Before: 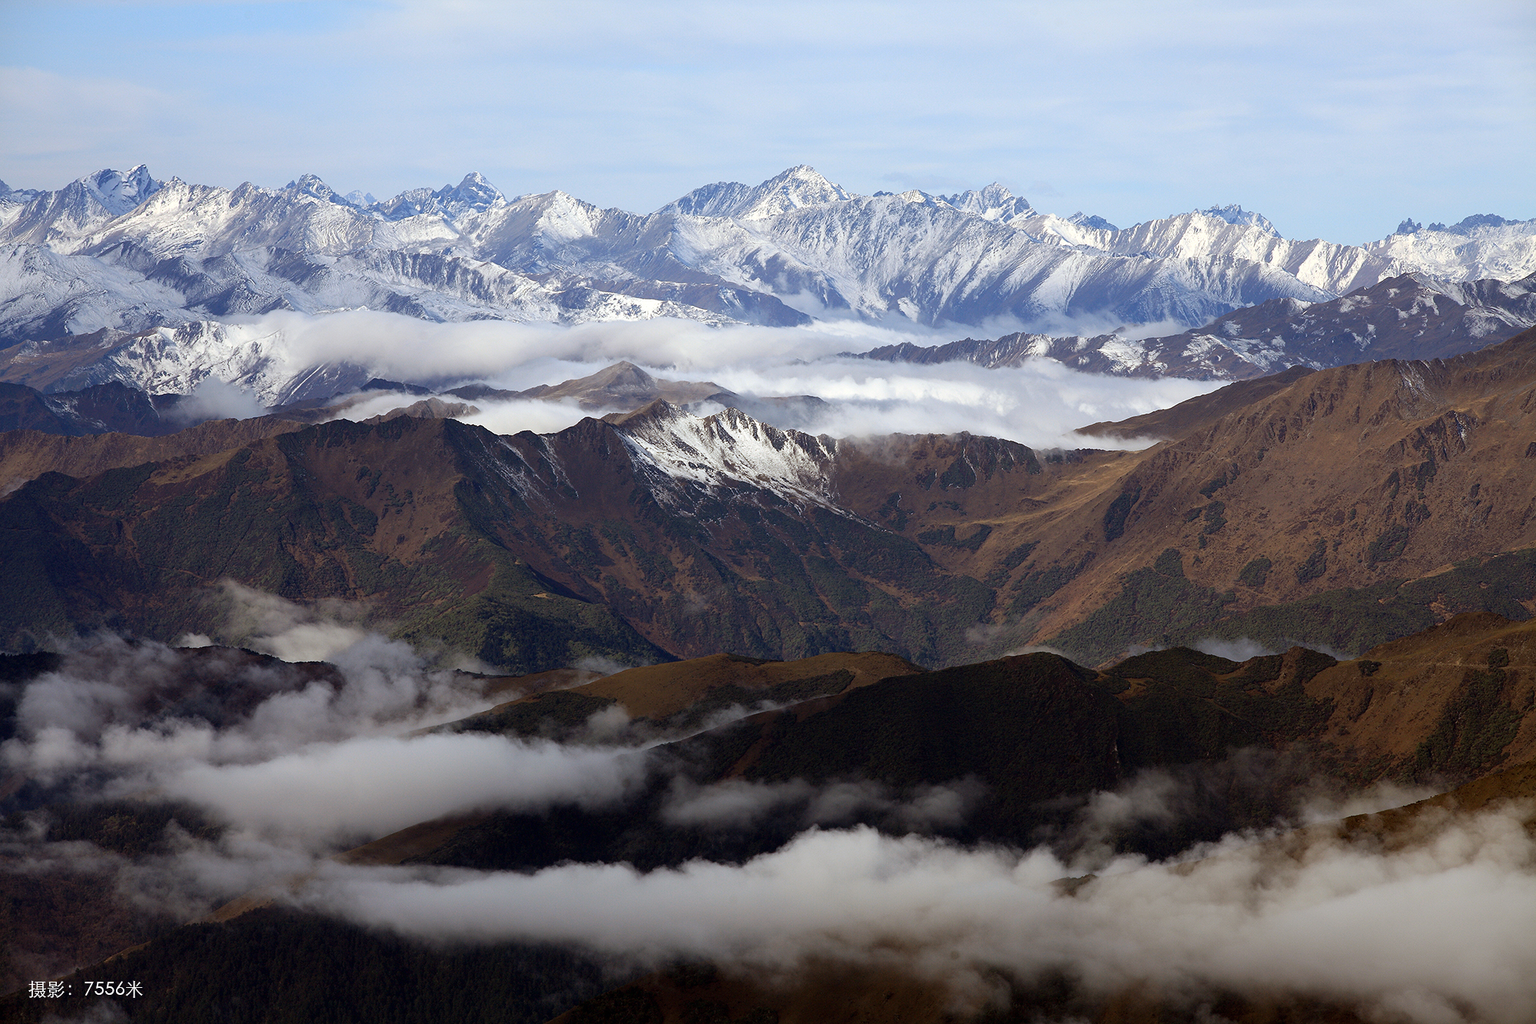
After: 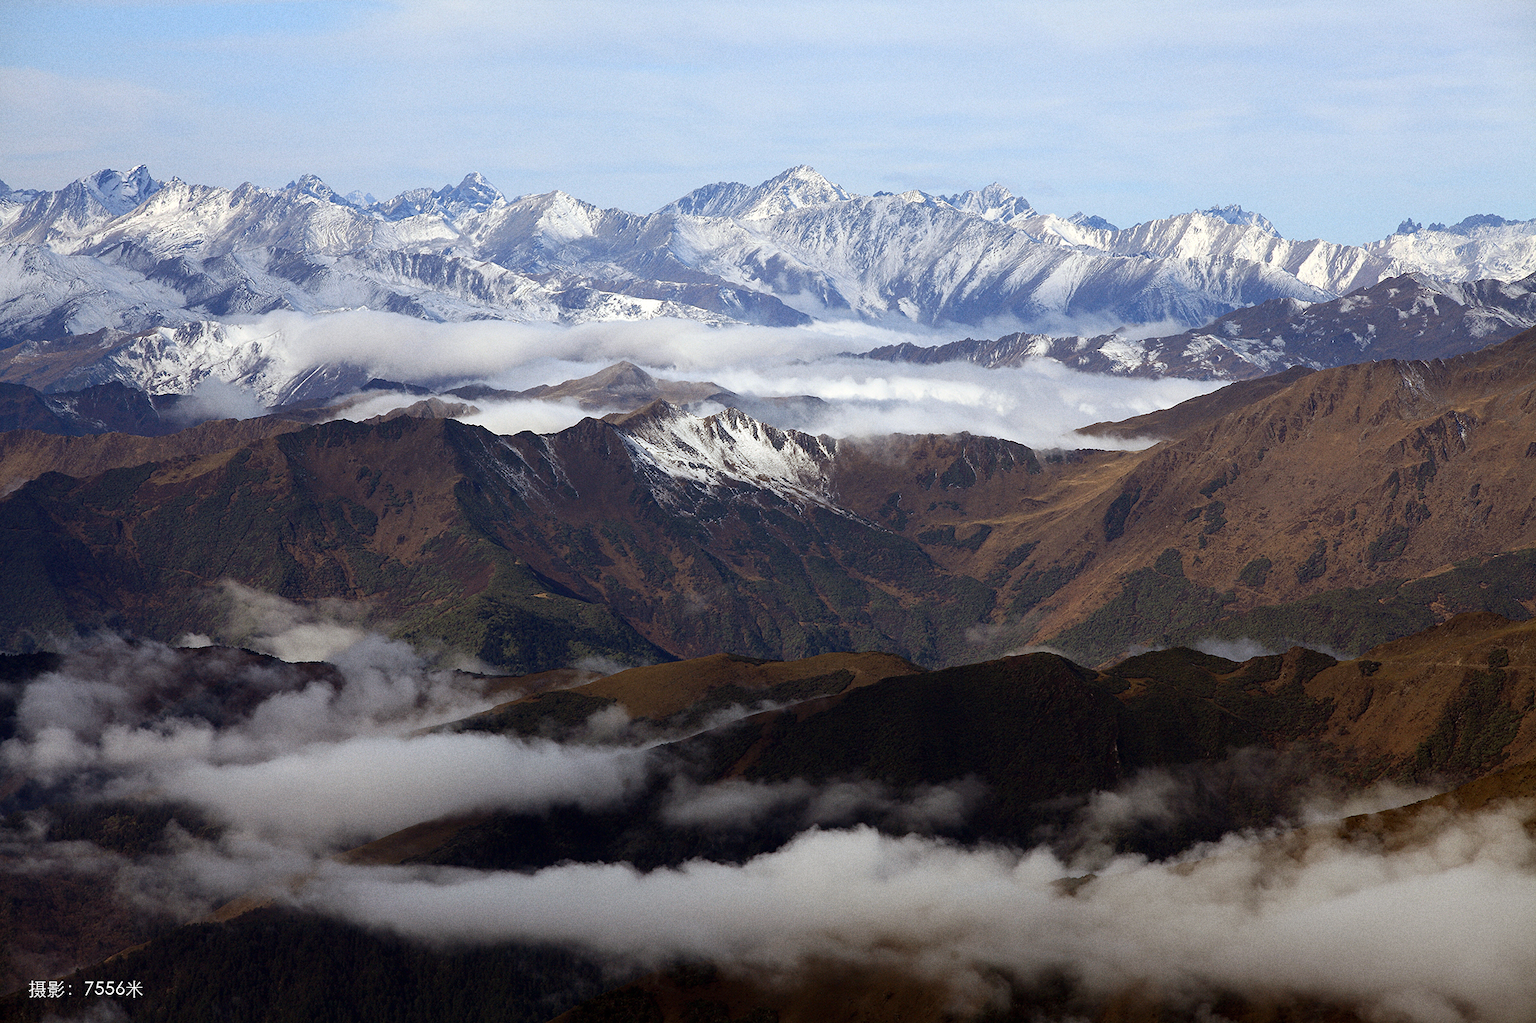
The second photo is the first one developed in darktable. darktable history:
grain: on, module defaults
tone equalizer: on, module defaults
